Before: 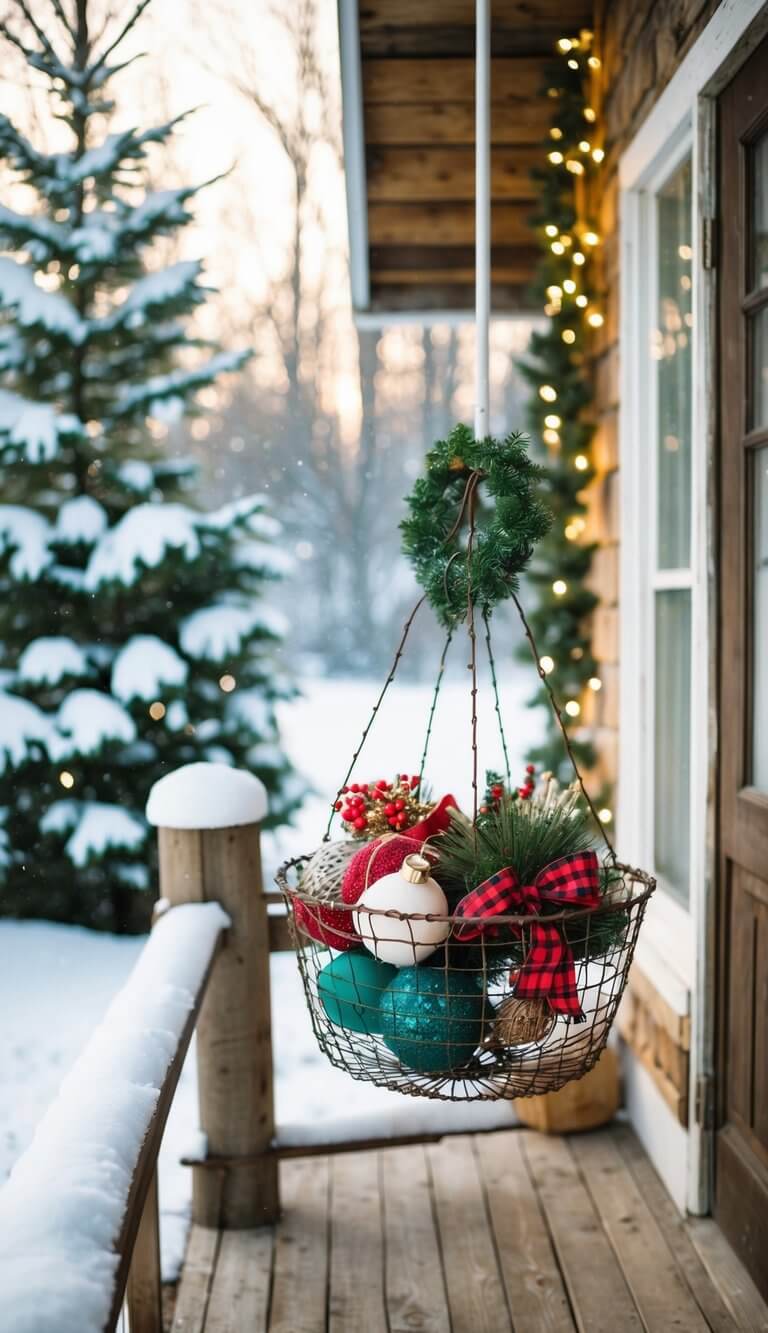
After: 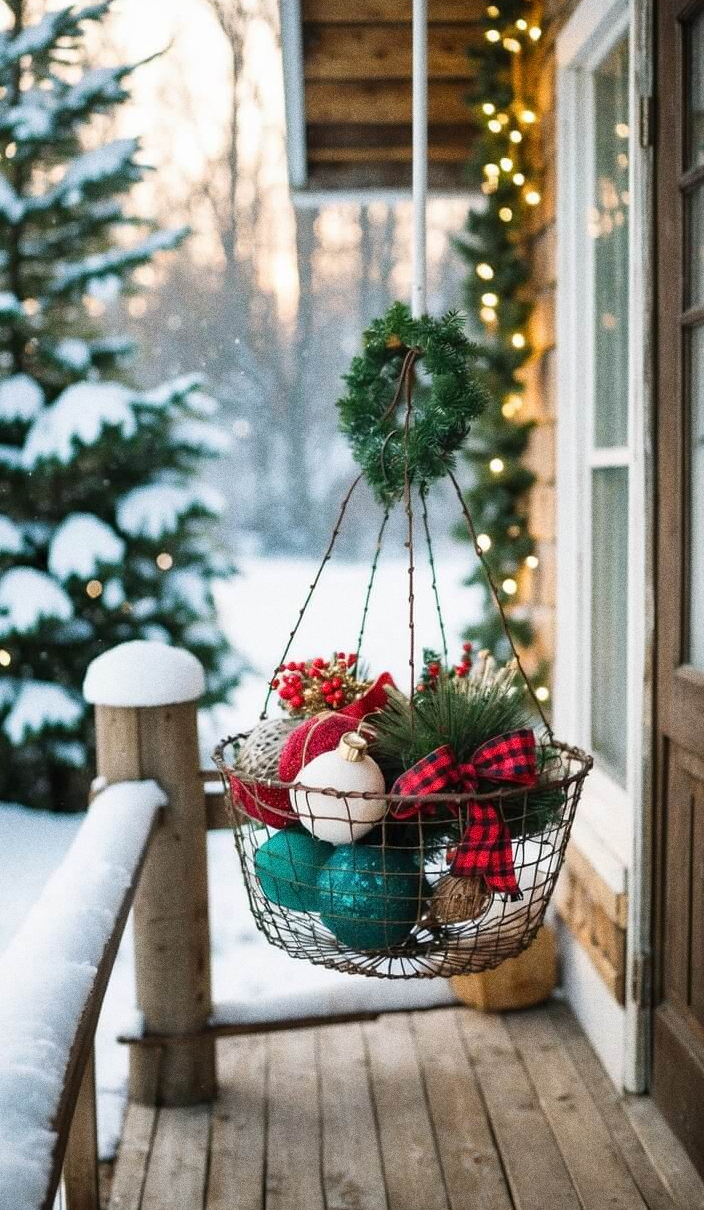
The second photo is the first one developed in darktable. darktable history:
crop and rotate: left 8.262%, top 9.226%
grain: coarseness 0.09 ISO, strength 40%
